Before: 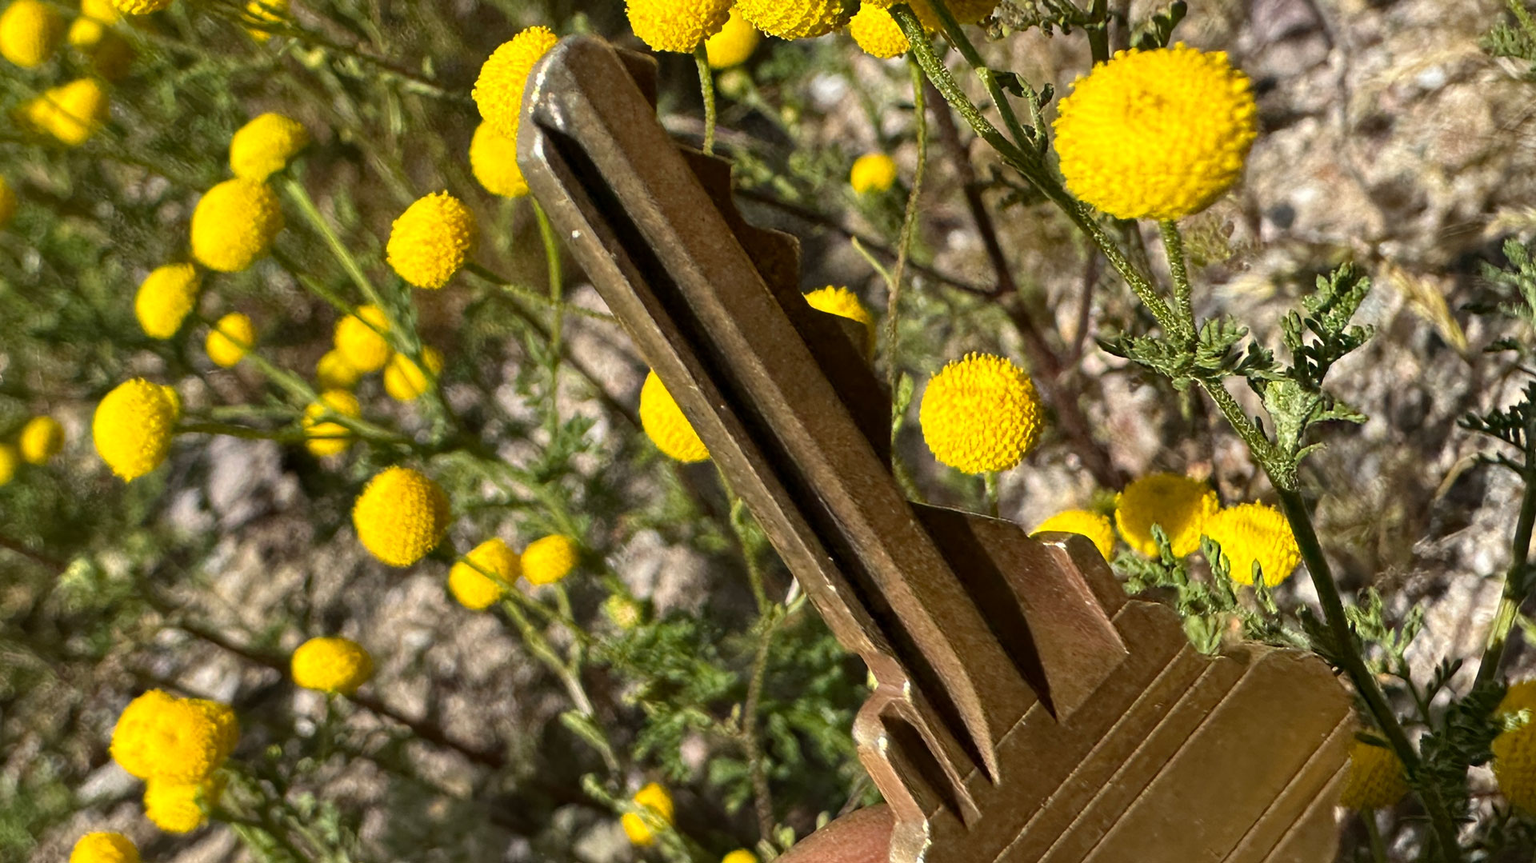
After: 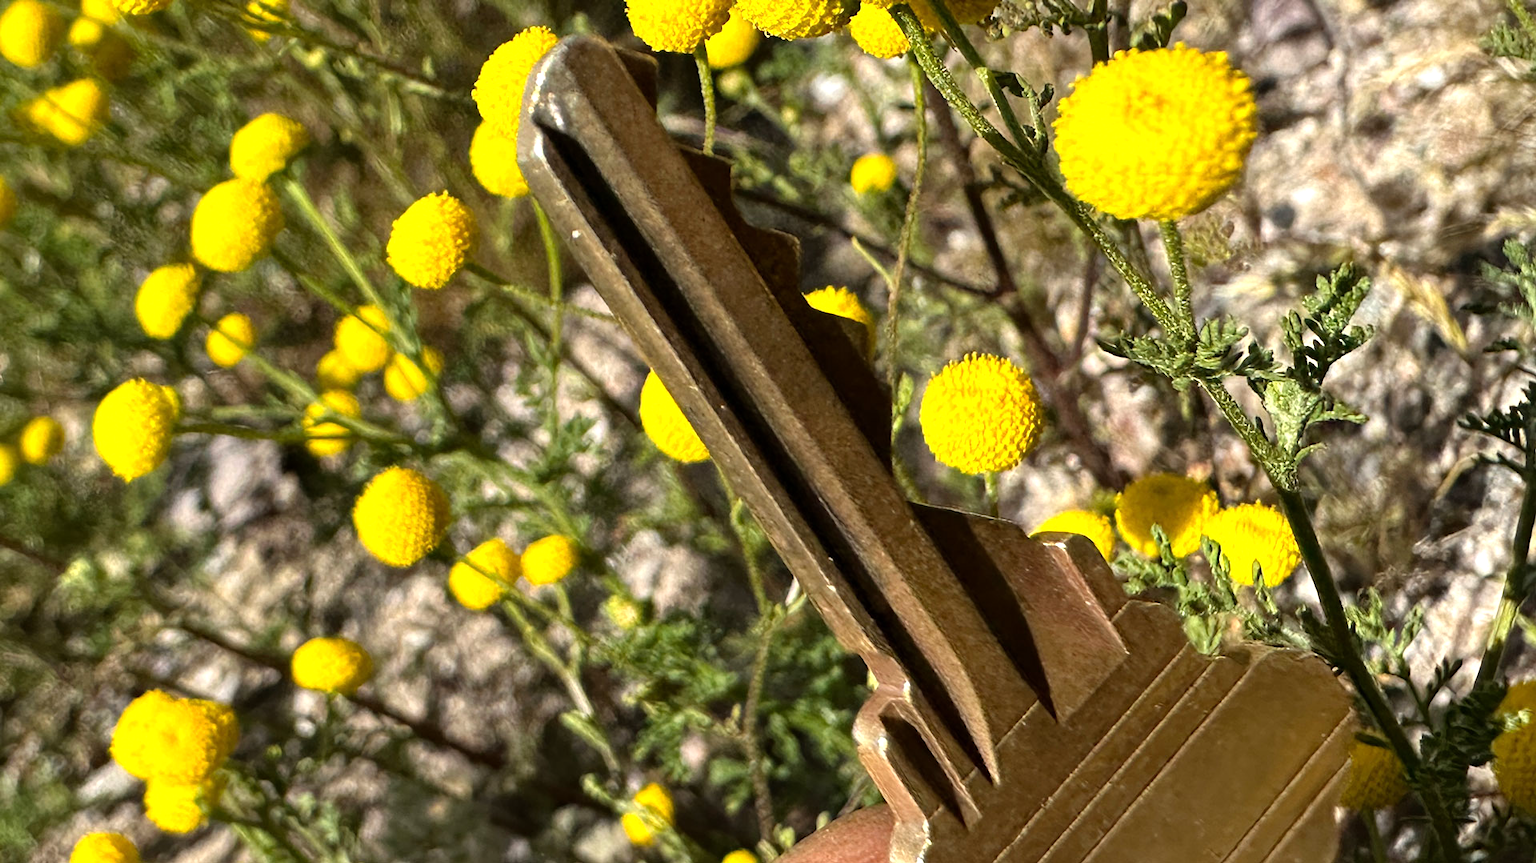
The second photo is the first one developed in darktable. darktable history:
tone equalizer: -8 EV -0.454 EV, -7 EV -0.377 EV, -6 EV -0.333 EV, -5 EV -0.251 EV, -3 EV 0.235 EV, -2 EV 0.307 EV, -1 EV 0.401 EV, +0 EV 0.399 EV
